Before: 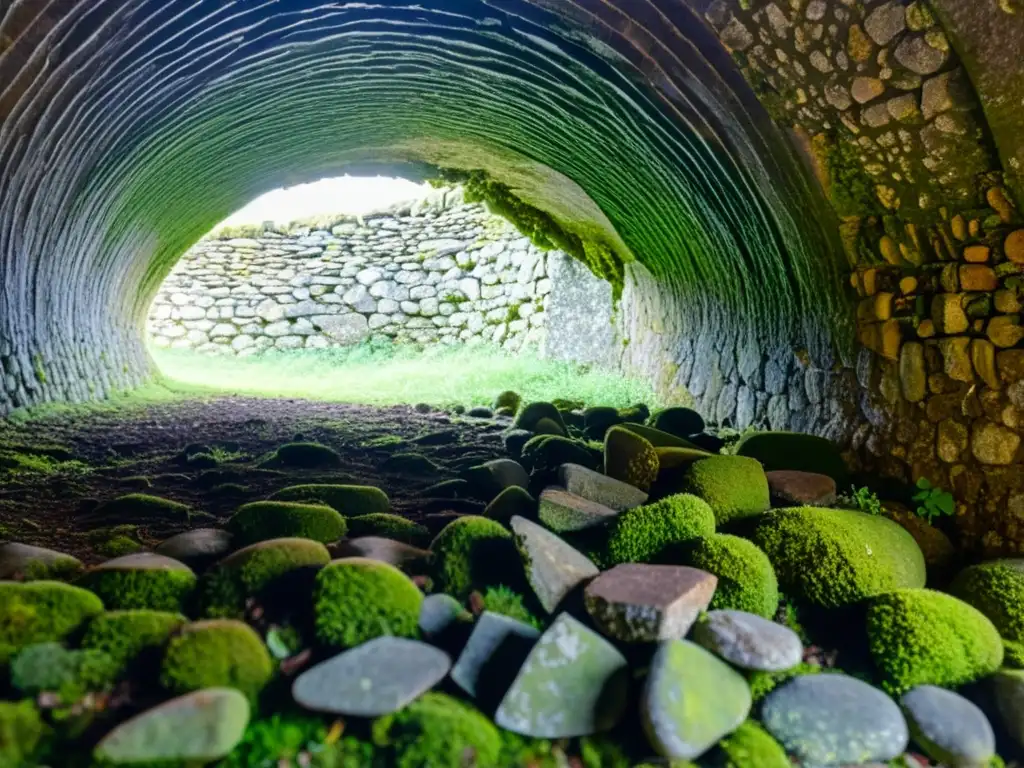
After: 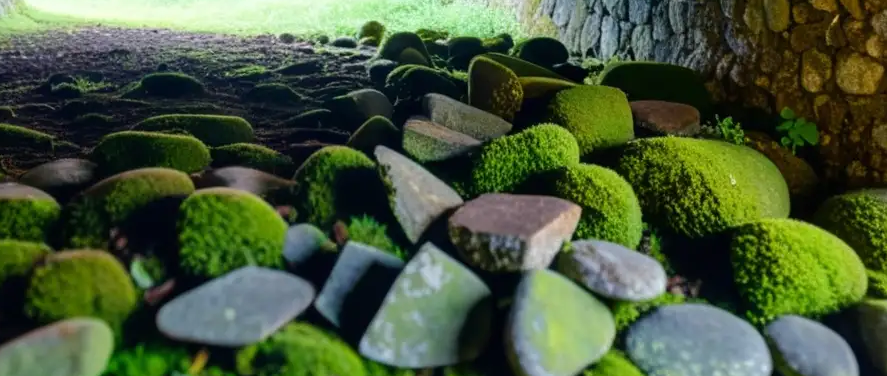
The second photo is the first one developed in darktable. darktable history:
crop and rotate: left 13.302%, top 48.271%, bottom 2.765%
